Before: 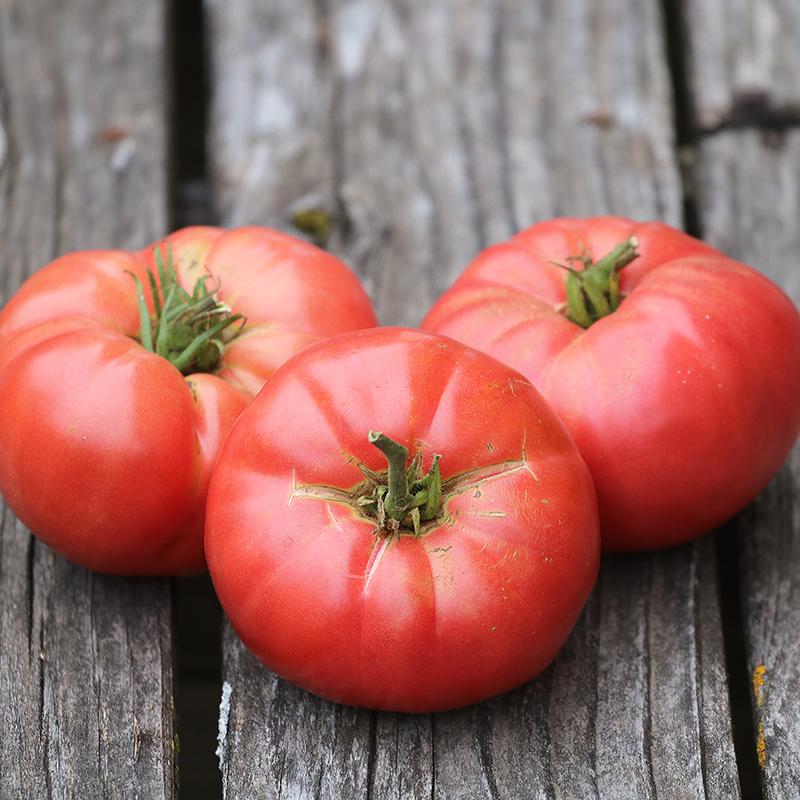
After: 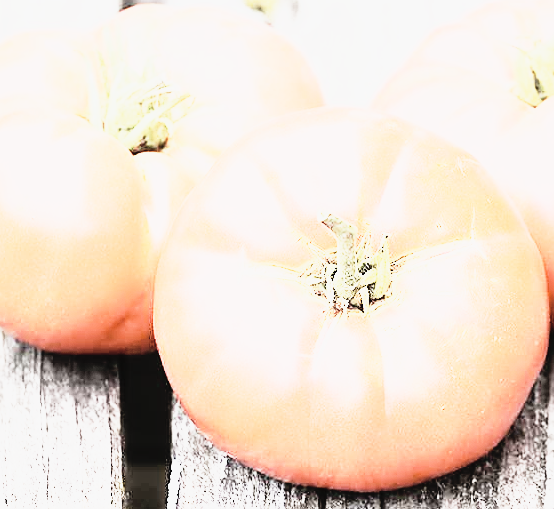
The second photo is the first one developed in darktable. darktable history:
contrast brightness saturation: contrast -0.05, saturation -0.41
crop: left 6.488%, top 27.668%, right 24.183%, bottom 8.656%
base curve: curves: ch0 [(0, 0) (0.012, 0.01) (0.073, 0.168) (0.31, 0.711) (0.645, 0.957) (1, 1)], preserve colors none
sharpen: on, module defaults
haze removal: strength -0.05
exposure: black level correction 0.001, exposure 1.84 EV, compensate highlight preservation false
rgb curve: curves: ch0 [(0, 0) (0.21, 0.15) (0.24, 0.21) (0.5, 0.75) (0.75, 0.96) (0.89, 0.99) (1, 1)]; ch1 [(0, 0.02) (0.21, 0.13) (0.25, 0.2) (0.5, 0.67) (0.75, 0.9) (0.89, 0.97) (1, 1)]; ch2 [(0, 0.02) (0.21, 0.13) (0.25, 0.2) (0.5, 0.67) (0.75, 0.9) (0.89, 0.97) (1, 1)], compensate middle gray true
